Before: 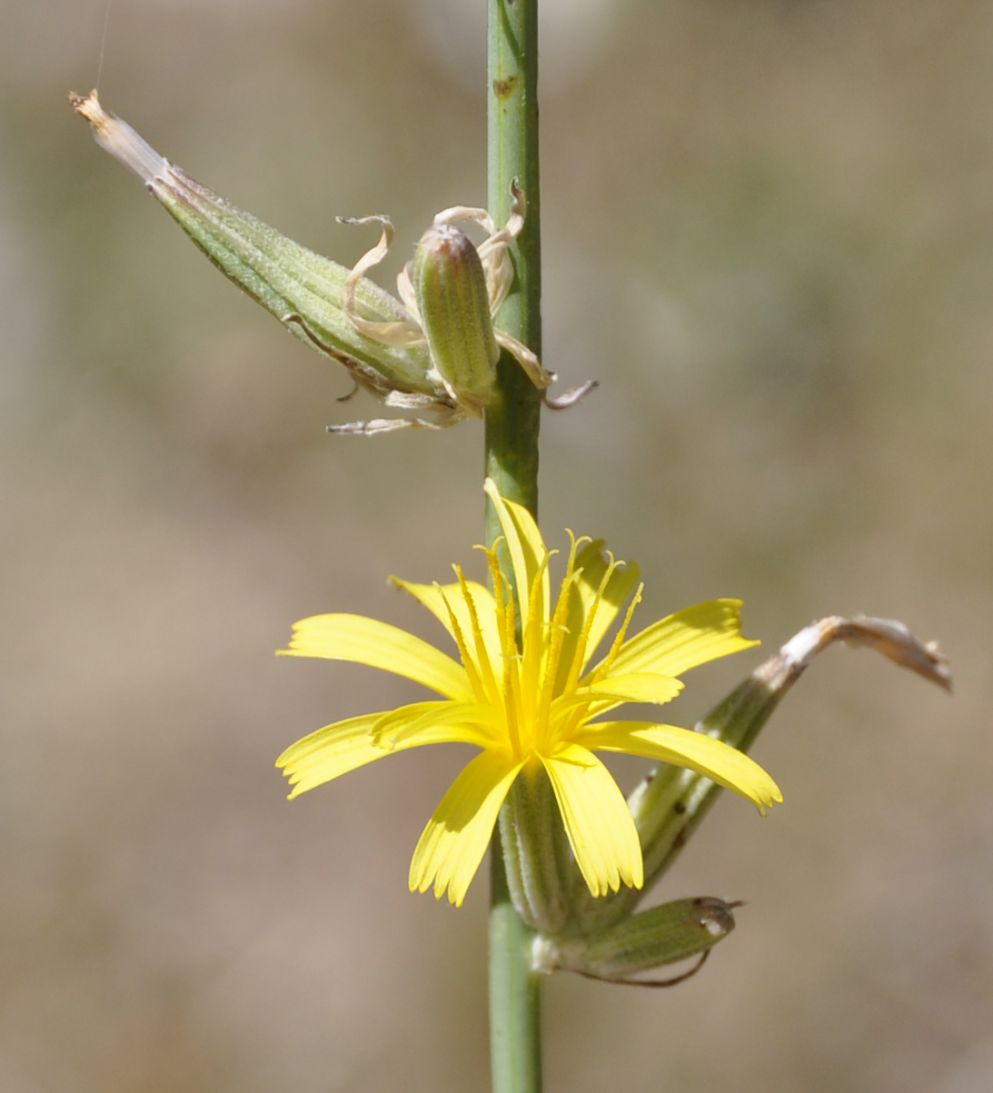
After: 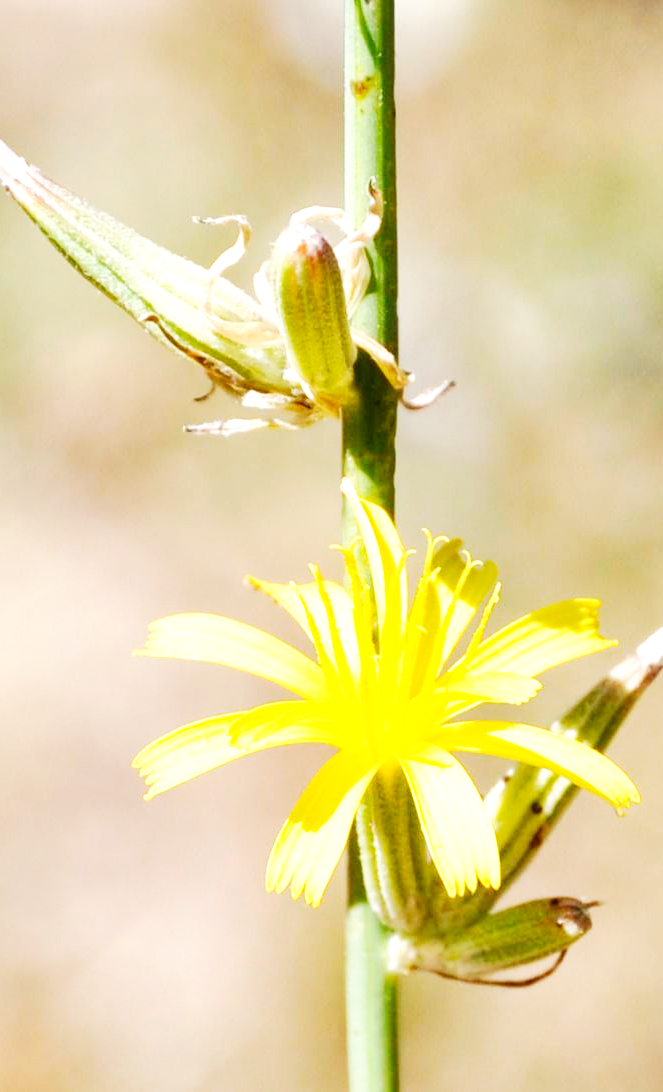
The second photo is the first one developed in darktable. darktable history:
local contrast: highlights 107%, shadows 99%, detail 120%, midtone range 0.2
exposure: black level correction 0.001, exposure 0.144 EV, compensate highlight preservation false
base curve: curves: ch0 [(0, 0) (0.007, 0.004) (0.027, 0.03) (0.046, 0.07) (0.207, 0.54) (0.442, 0.872) (0.673, 0.972) (1, 1)], preserve colors none
crop and rotate: left 14.472%, right 18.689%
